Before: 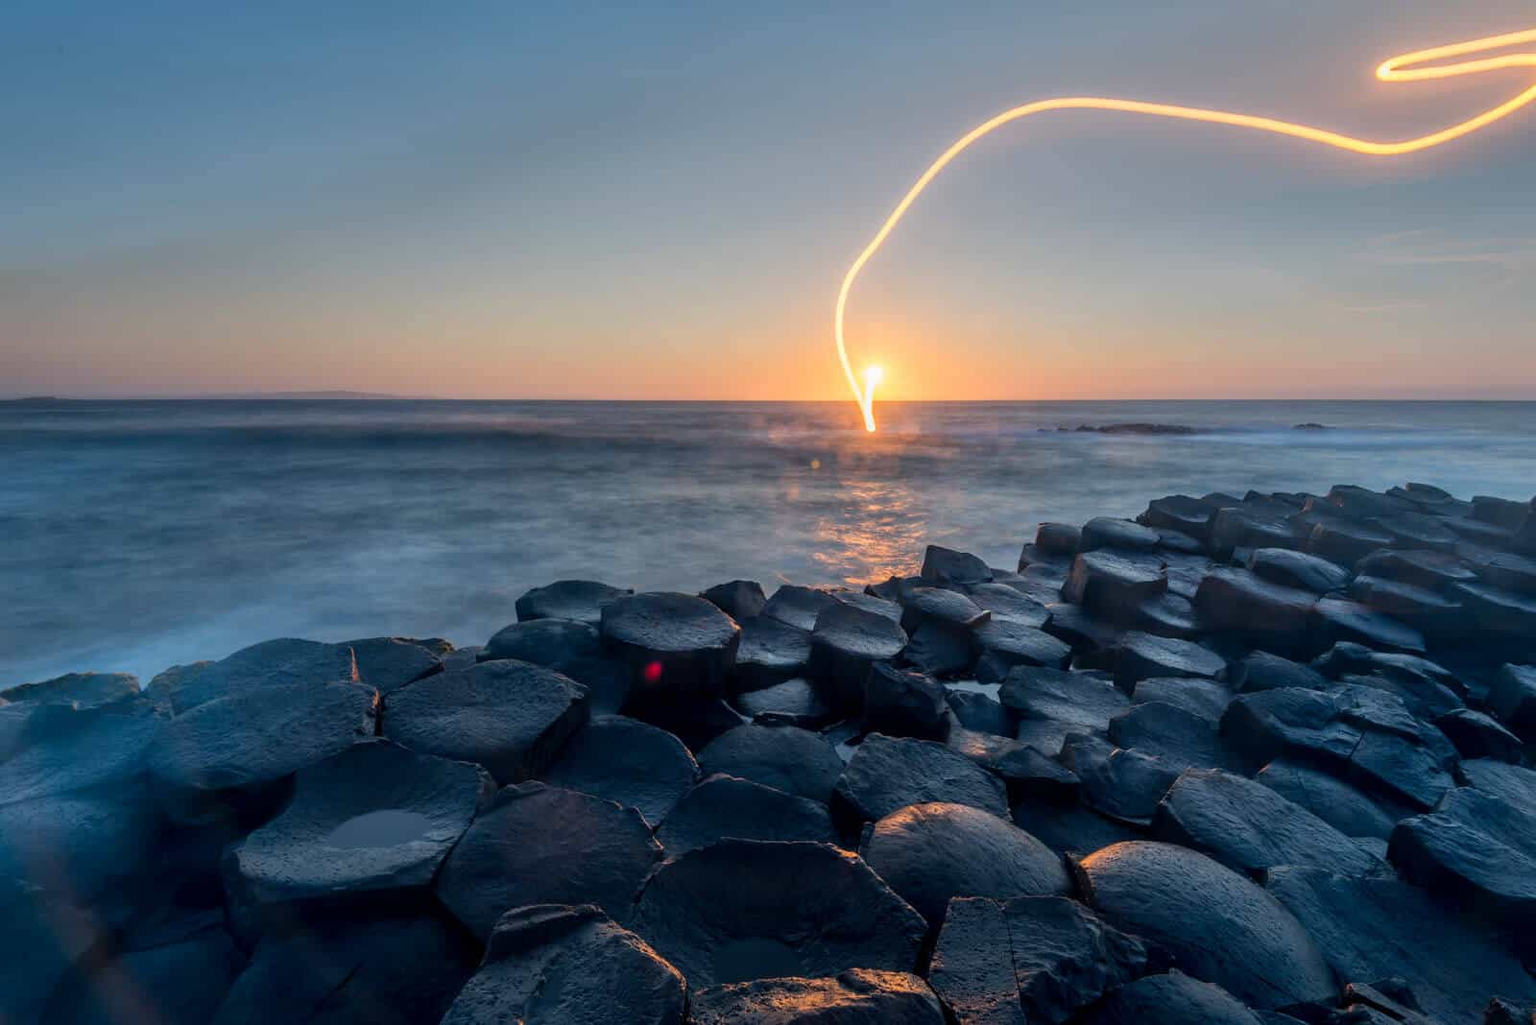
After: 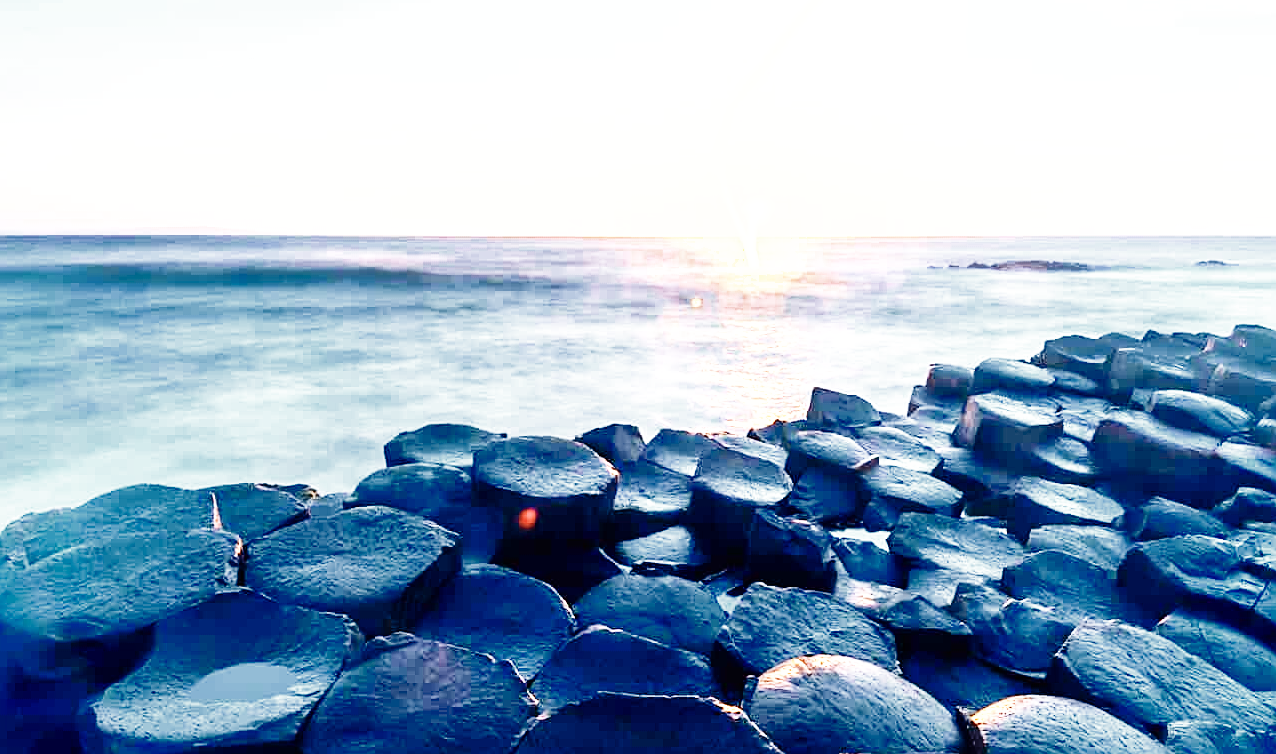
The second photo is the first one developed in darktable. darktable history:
crop: left 9.585%, top 17.011%, right 10.658%, bottom 12.369%
sharpen: on, module defaults
exposure: black level correction 0, exposure 1.885 EV, compensate exposure bias true, compensate highlight preservation false
base curve: curves: ch0 [(0, 0) (0, 0) (0.002, 0.001) (0.008, 0.003) (0.019, 0.011) (0.037, 0.037) (0.064, 0.11) (0.102, 0.232) (0.152, 0.379) (0.216, 0.524) (0.296, 0.665) (0.394, 0.789) (0.512, 0.881) (0.651, 0.945) (0.813, 0.986) (1, 1)], preserve colors none
shadows and highlights: on, module defaults
velvia: on, module defaults
contrast brightness saturation: contrast 0.274
color zones: curves: ch0 [(0, 0.5) (0.125, 0.4) (0.25, 0.5) (0.375, 0.4) (0.5, 0.4) (0.625, 0.35) (0.75, 0.35) (0.875, 0.5)]; ch1 [(0, 0.35) (0.125, 0.45) (0.25, 0.35) (0.375, 0.35) (0.5, 0.35) (0.625, 0.35) (0.75, 0.45) (0.875, 0.35)]; ch2 [(0, 0.6) (0.125, 0.5) (0.25, 0.5) (0.375, 0.6) (0.5, 0.6) (0.625, 0.5) (0.75, 0.5) (0.875, 0.5)]
